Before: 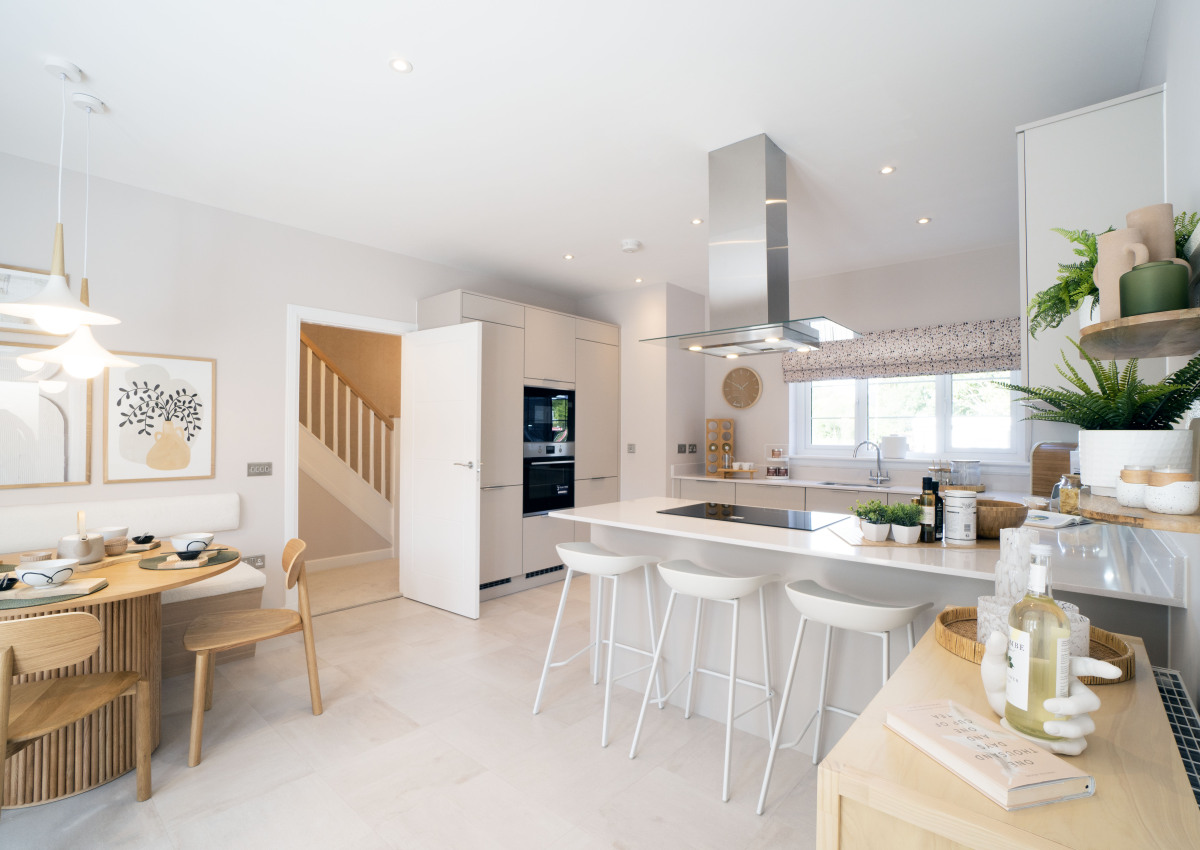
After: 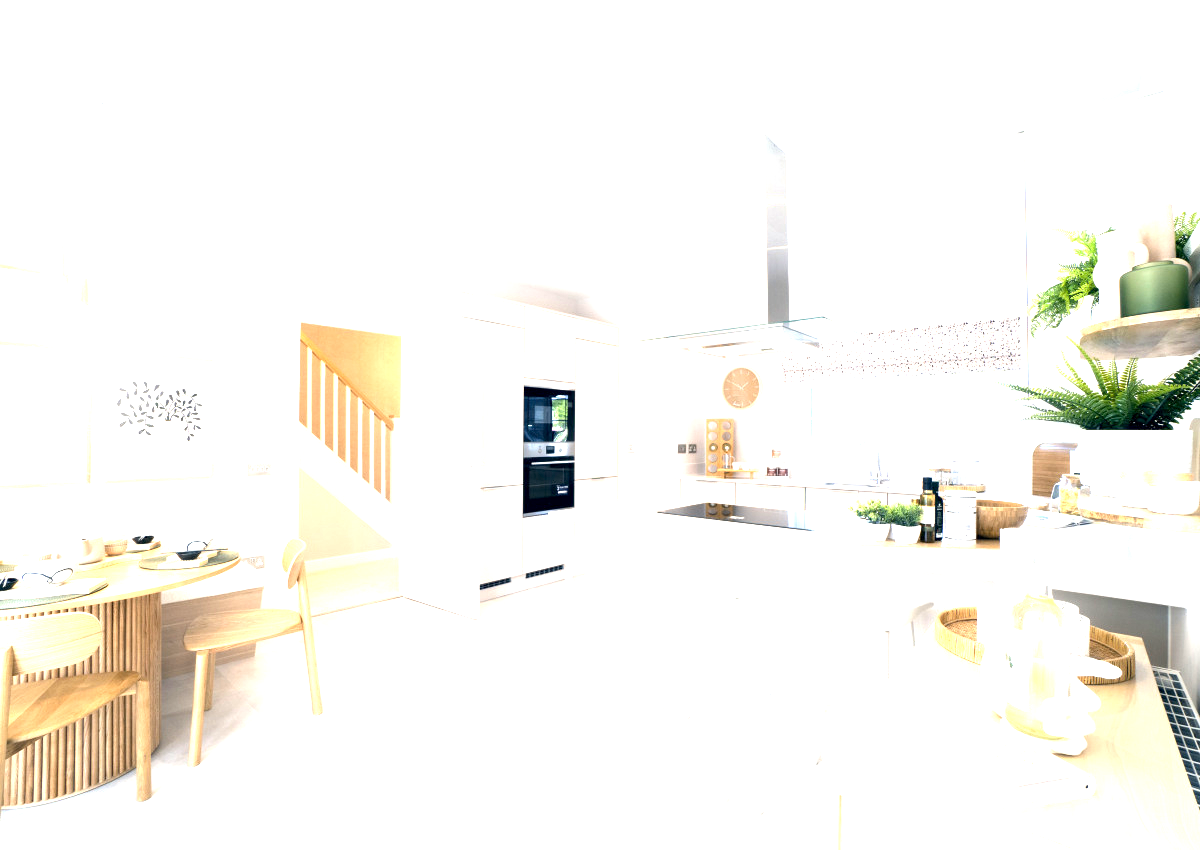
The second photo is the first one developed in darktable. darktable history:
exposure: black level correction 0.001, exposure 1.856 EV, compensate exposure bias true, compensate highlight preservation false
